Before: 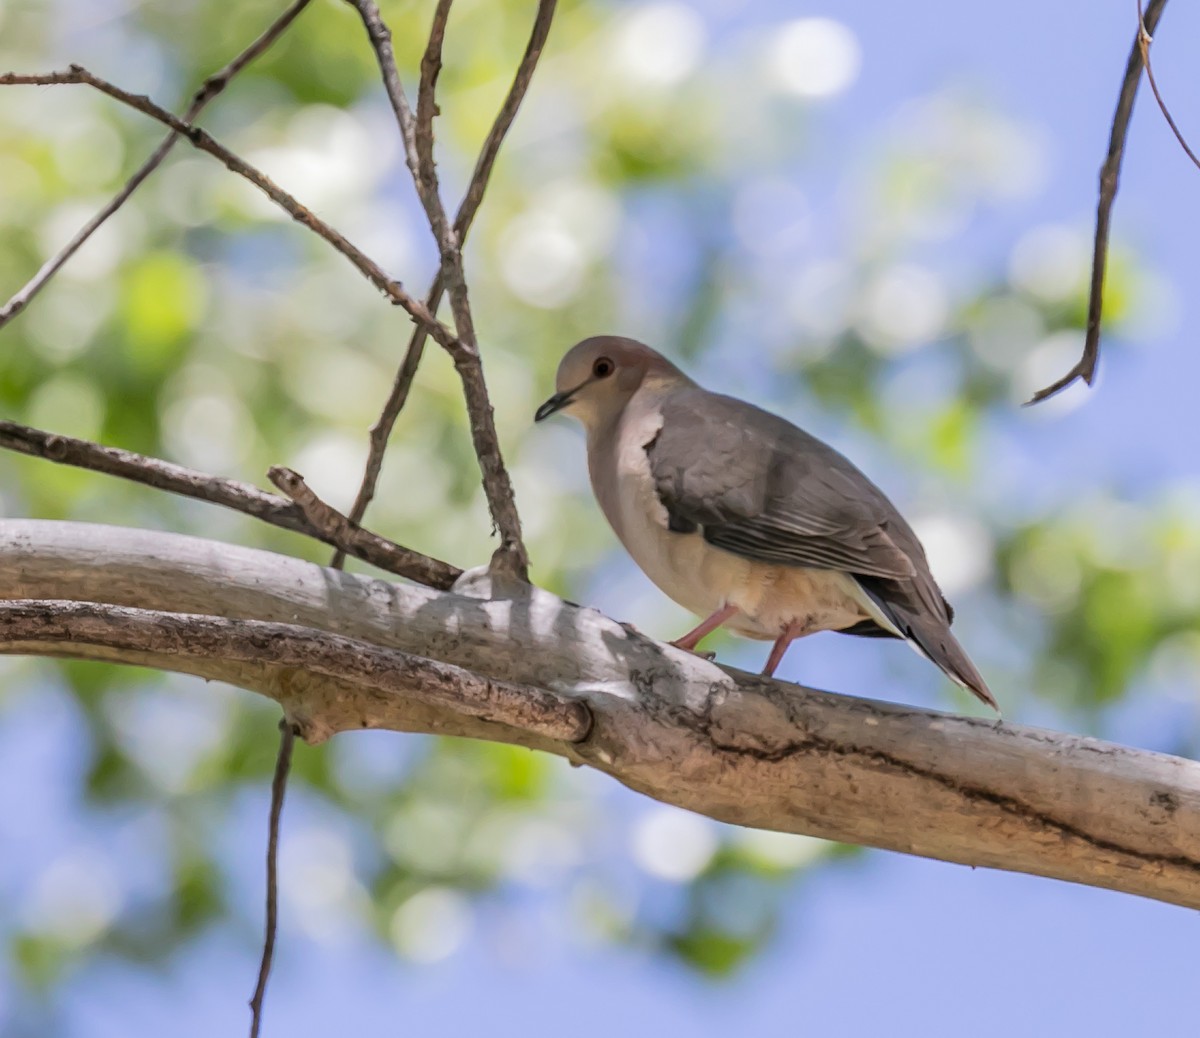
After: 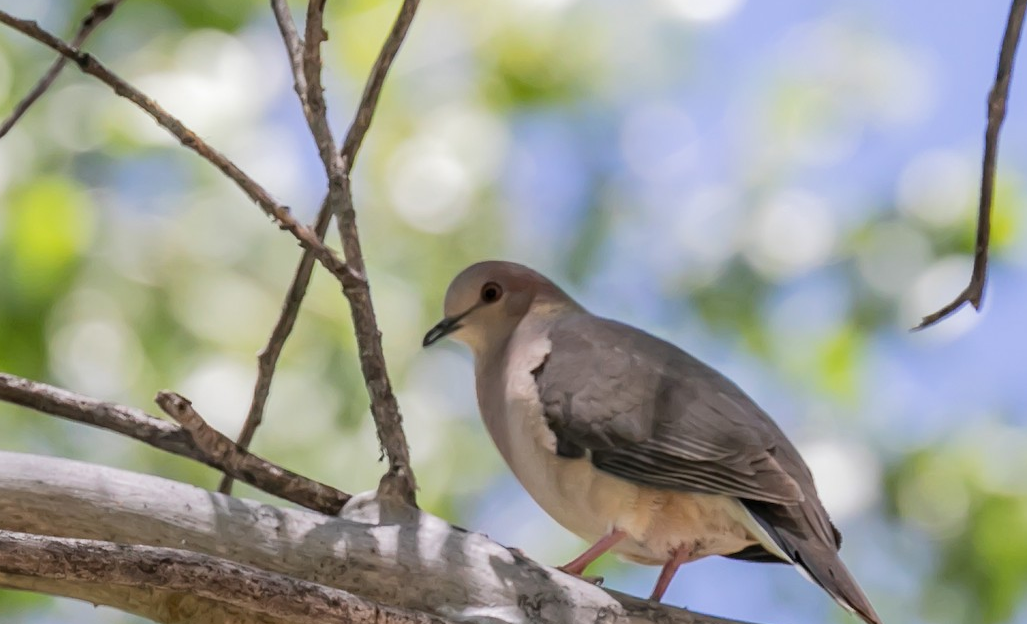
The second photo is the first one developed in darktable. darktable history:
crop and rotate: left 9.373%, top 7.228%, right 5.026%, bottom 32.614%
